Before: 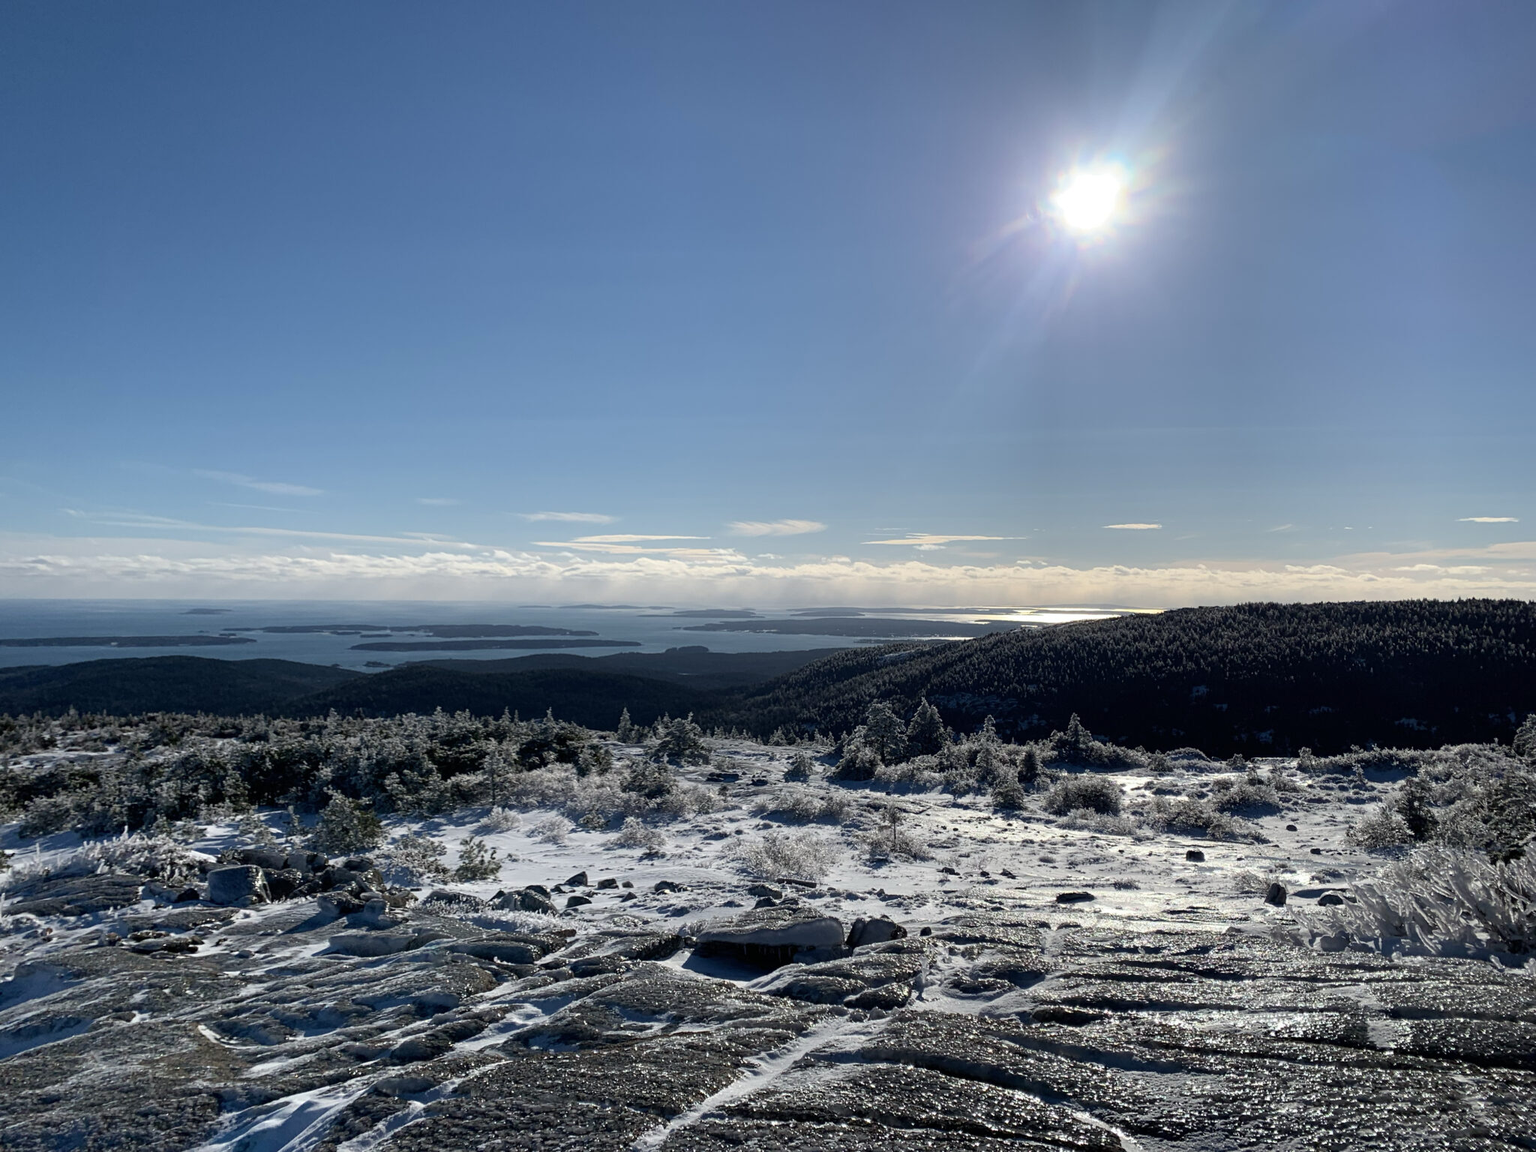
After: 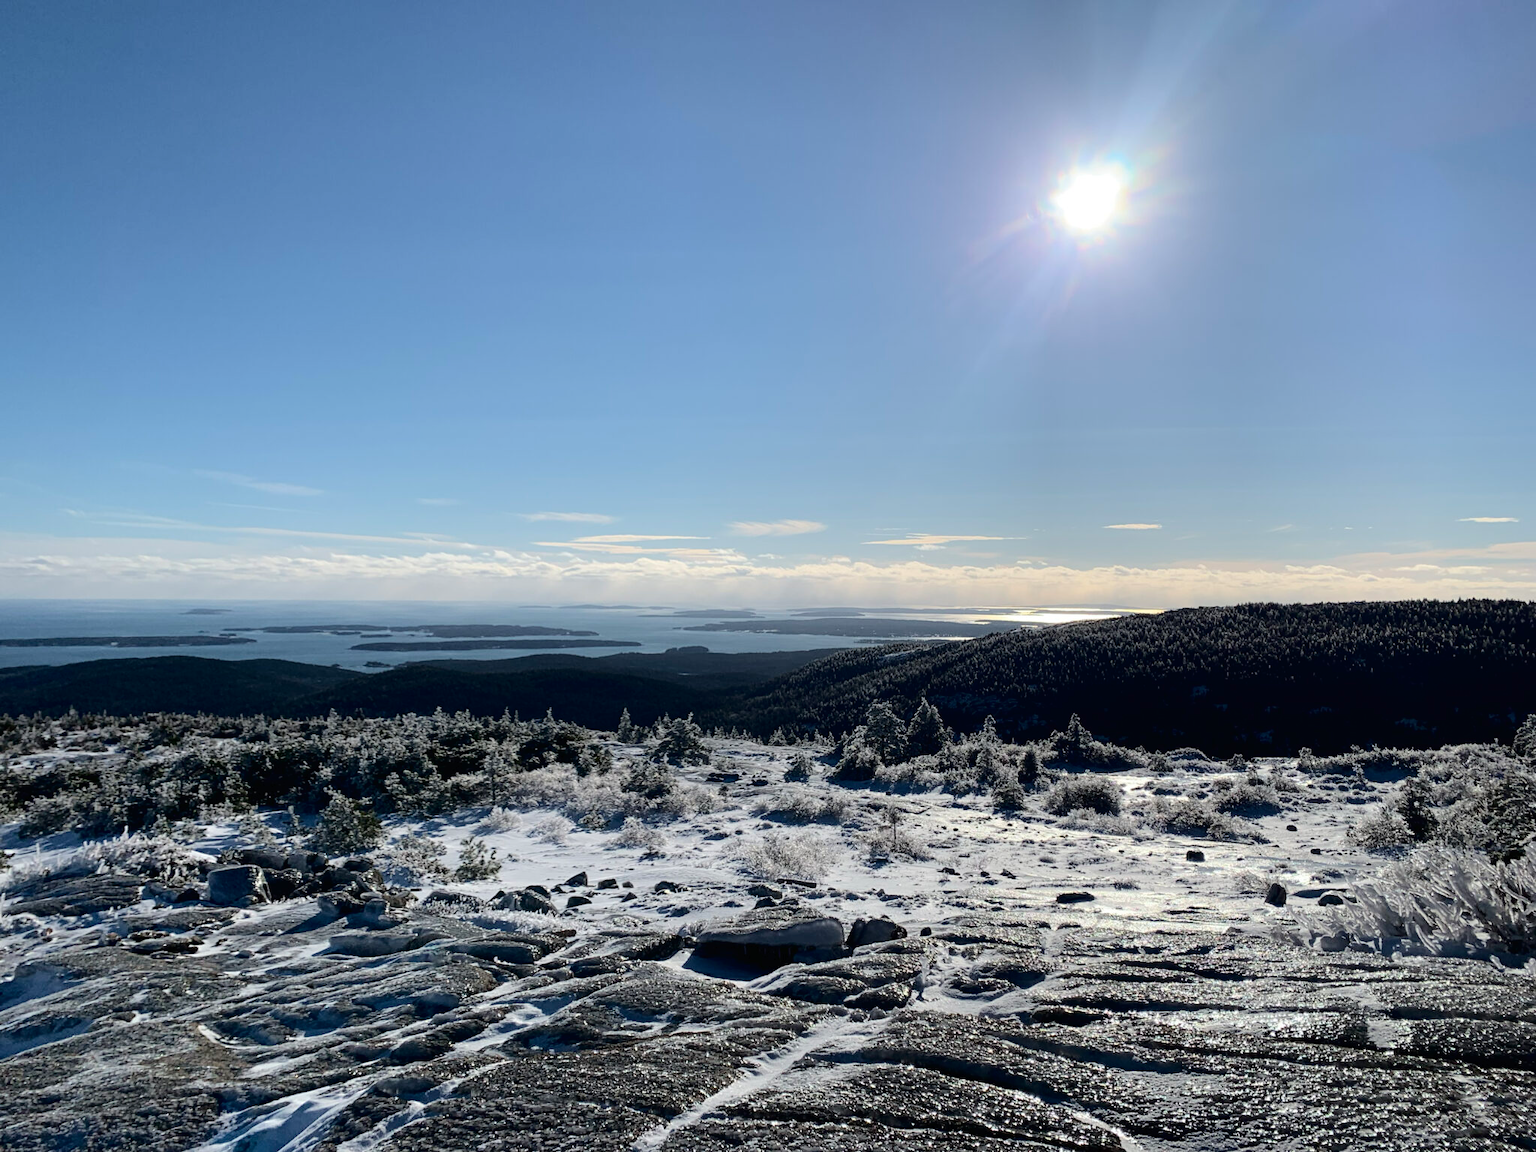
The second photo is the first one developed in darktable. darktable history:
tone curve: curves: ch0 [(0, 0) (0.003, 0.011) (0.011, 0.012) (0.025, 0.013) (0.044, 0.023) (0.069, 0.04) (0.1, 0.06) (0.136, 0.094) (0.177, 0.145) (0.224, 0.213) (0.277, 0.301) (0.335, 0.389) (0.399, 0.473) (0.468, 0.554) (0.543, 0.627) (0.623, 0.694) (0.709, 0.763) (0.801, 0.83) (0.898, 0.906) (1, 1)], color space Lab, independent channels, preserve colors none
